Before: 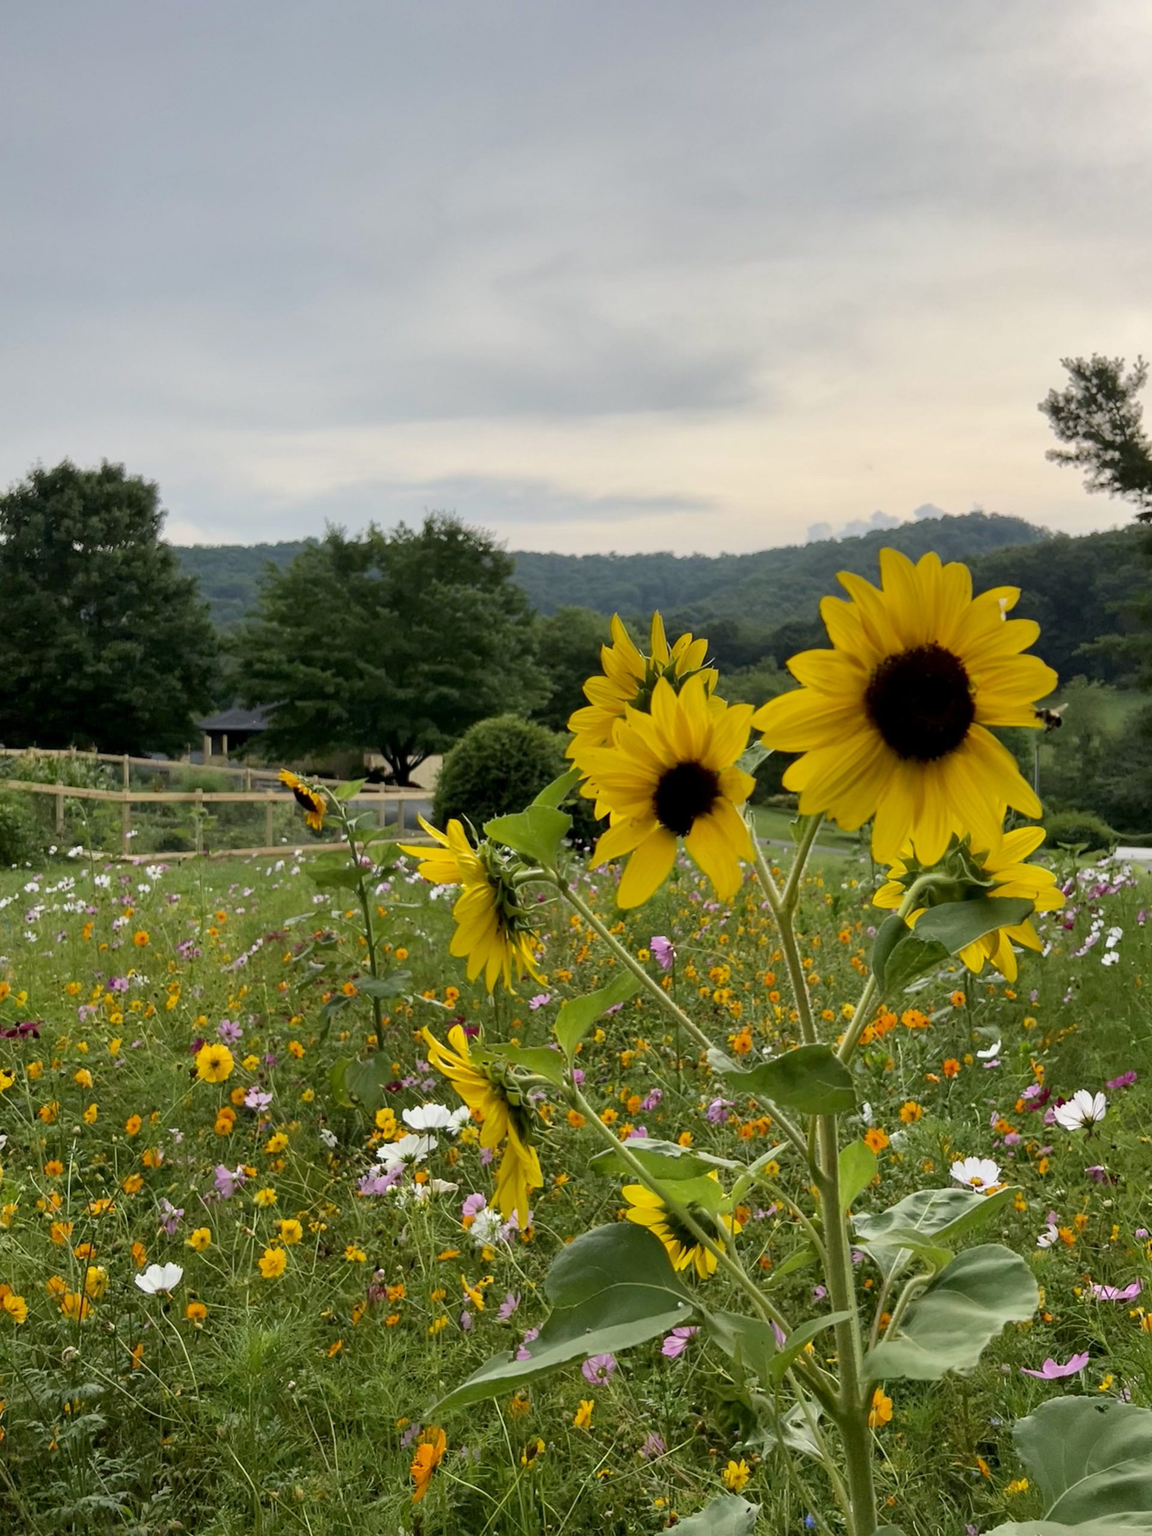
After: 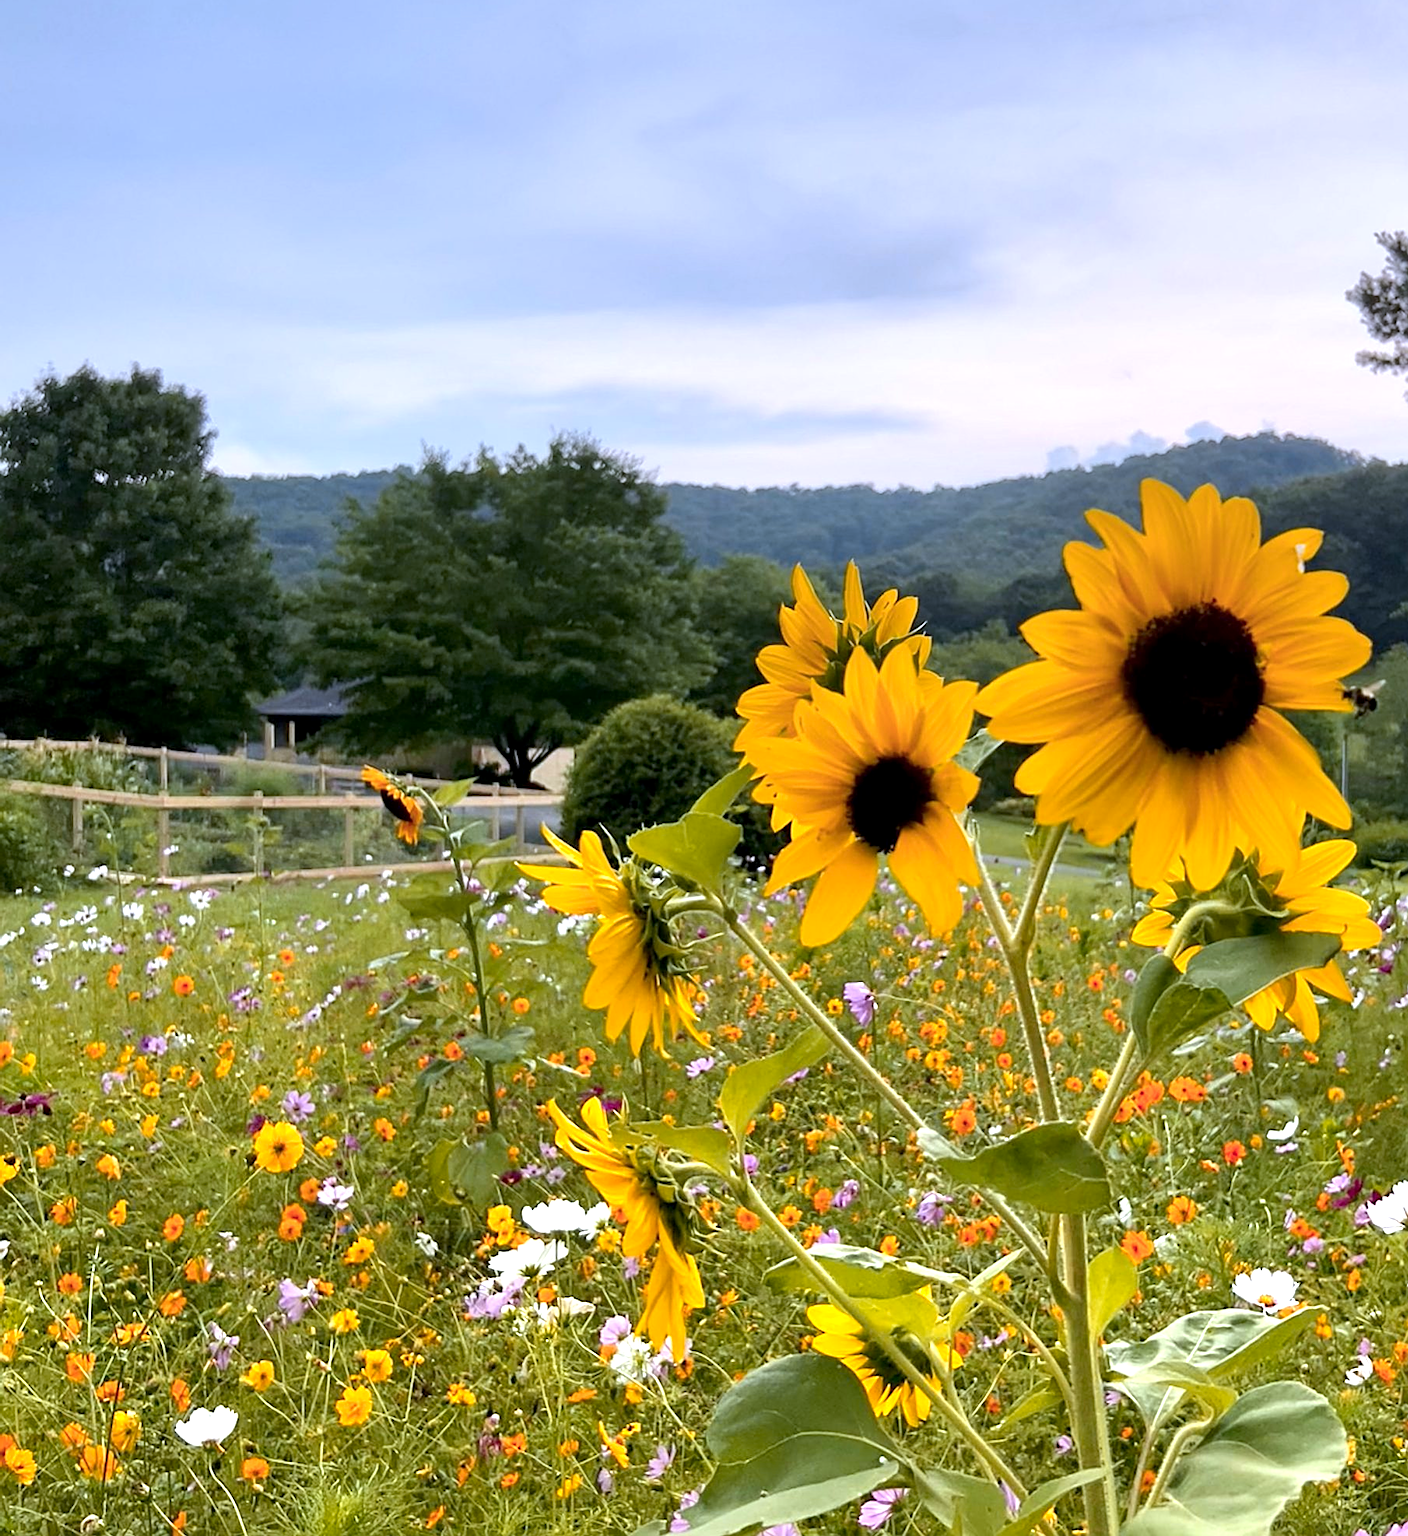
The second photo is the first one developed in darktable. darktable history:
exposure: black level correction 0.001, exposure 1.05 EV, compensate exposure bias true, compensate highlight preservation false
color zones: curves: ch1 [(0.239, 0.552) (0.75, 0.5)]; ch2 [(0.25, 0.462) (0.749, 0.457)], mix 25.94%
sharpen: on, module defaults
crop and rotate: angle 0.03°, top 11.643%, right 5.651%, bottom 11.189%
white balance: red 0.984, blue 1.059
contrast equalizer: y [[0.5 ×6], [0.5 ×6], [0.5, 0.5, 0.501, 0.545, 0.707, 0.863], [0 ×6], [0 ×6]]
graduated density: hue 238.83°, saturation 50%
